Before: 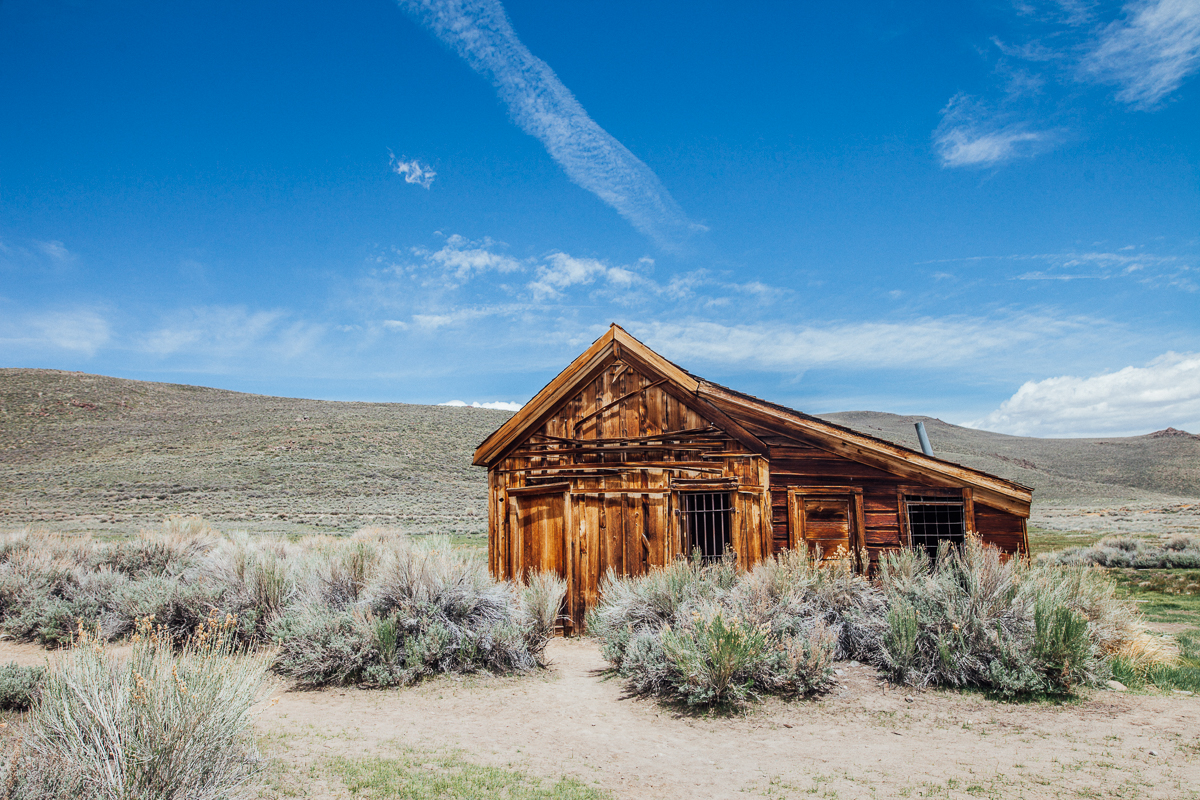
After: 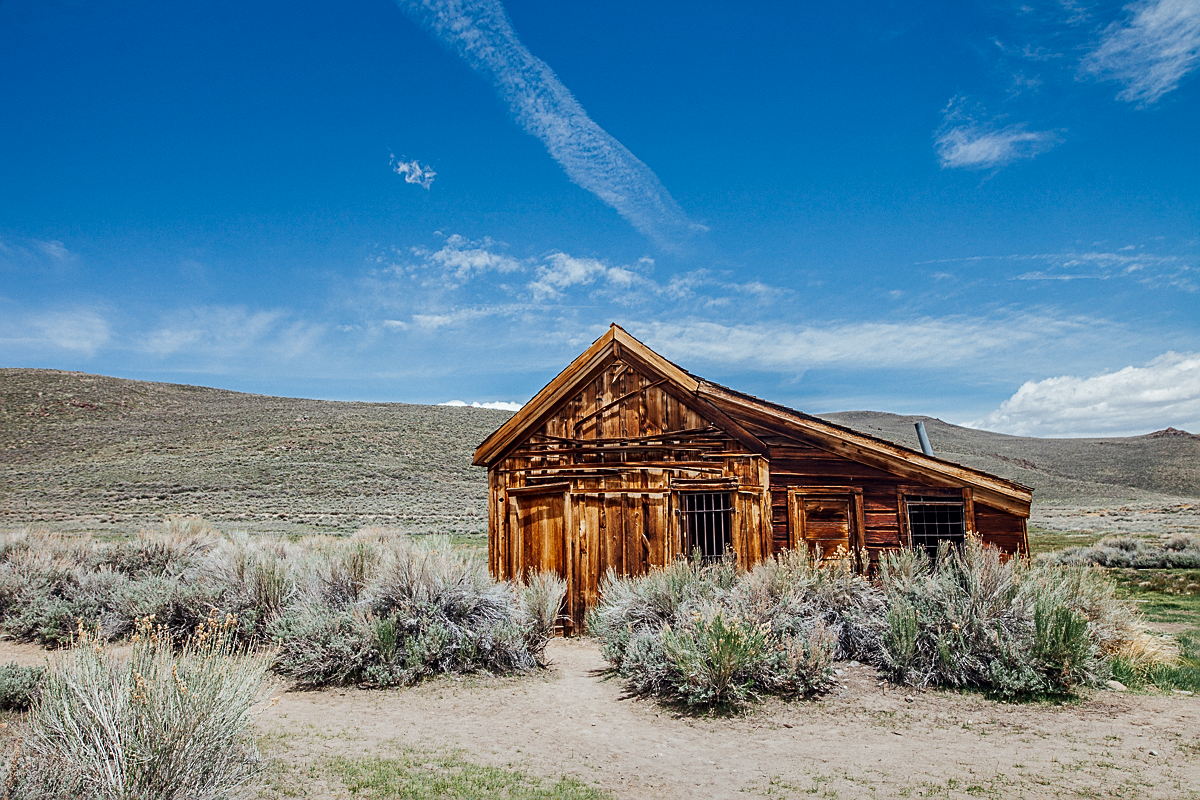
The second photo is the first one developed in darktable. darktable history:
sharpen: on, module defaults
shadows and highlights: low approximation 0.01, soften with gaussian
contrast brightness saturation: brightness -0.09
